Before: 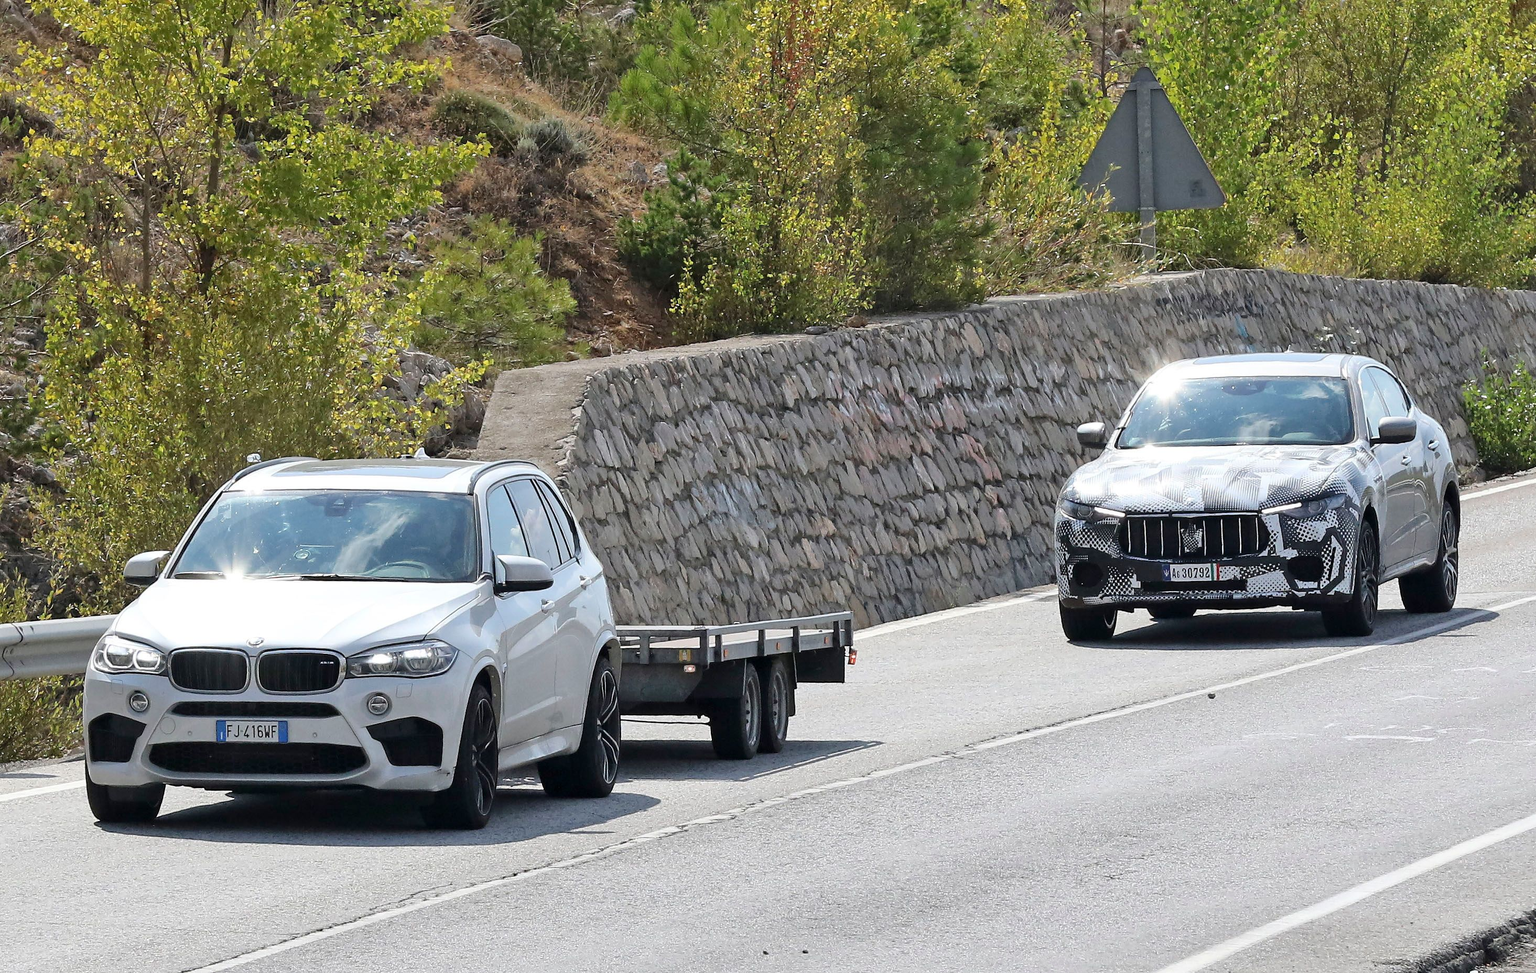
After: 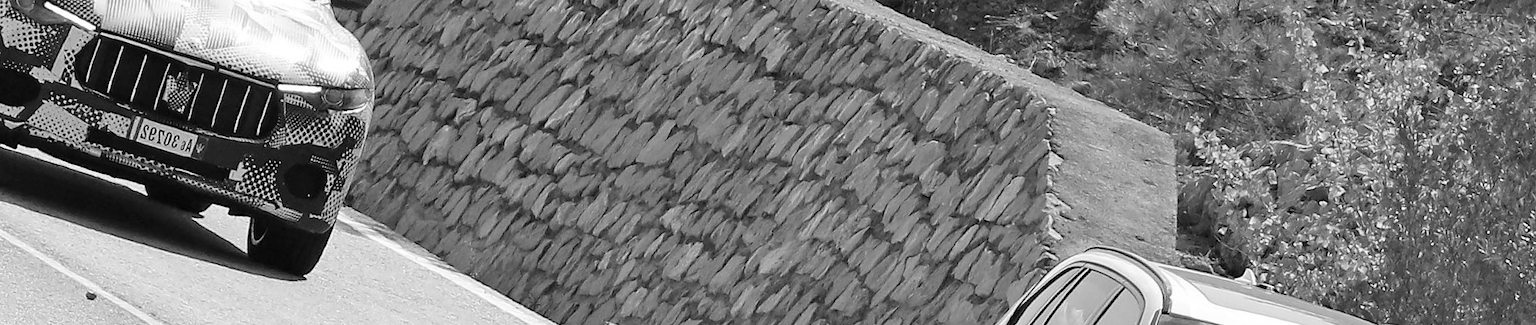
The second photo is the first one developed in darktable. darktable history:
crop and rotate: angle 16.12°, top 30.835%, bottom 35.653%
rgb levels: preserve colors max RGB
monochrome: on, module defaults
